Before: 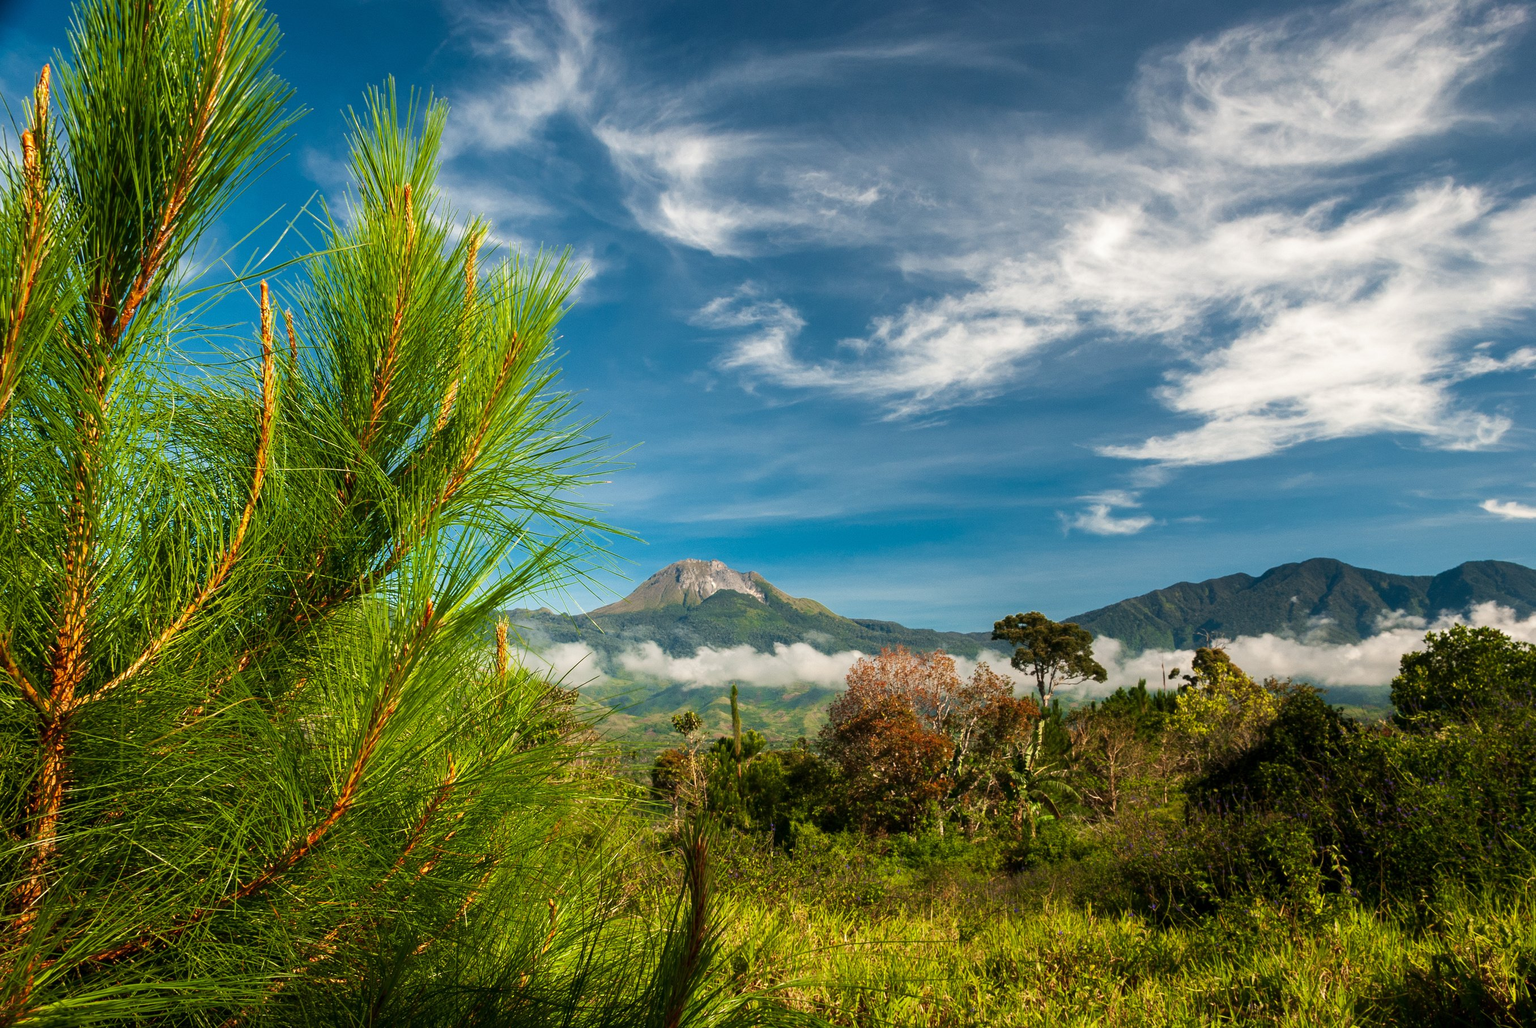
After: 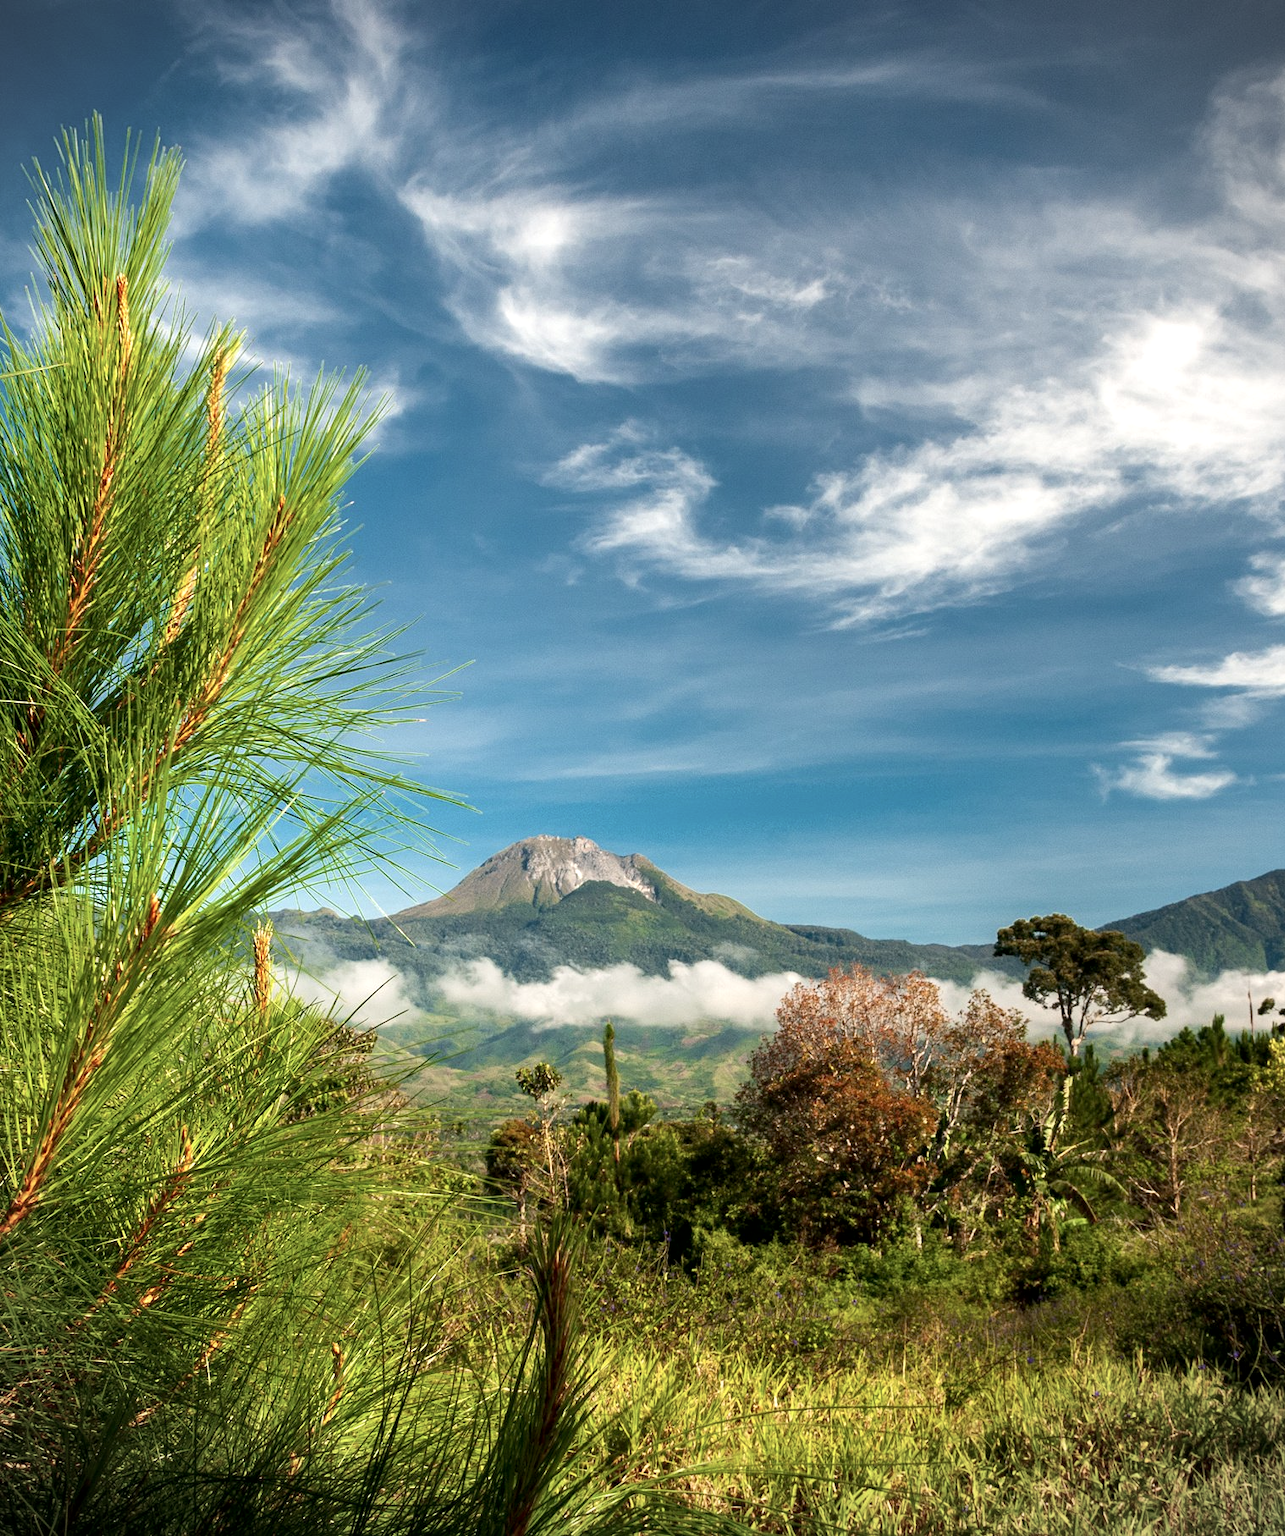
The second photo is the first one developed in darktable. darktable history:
vignetting: fall-off start 92.36%, unbound false
contrast brightness saturation: contrast 0.065, brightness -0.007, saturation -0.221
crop: left 21.266%, right 22.686%
exposure: black level correction 0.003, exposure 0.381 EV, compensate highlight preservation false
